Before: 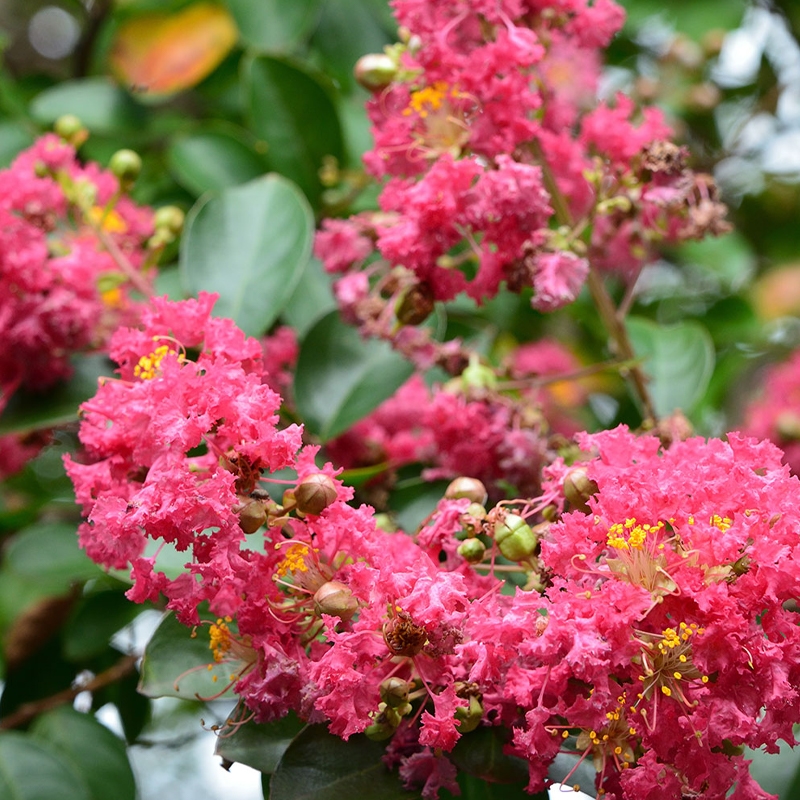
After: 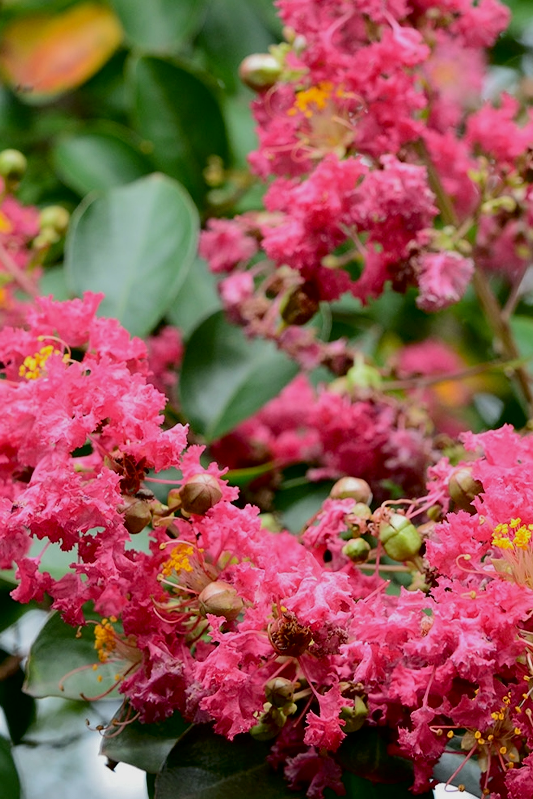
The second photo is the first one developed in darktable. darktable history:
tone equalizer: edges refinement/feathering 500, mask exposure compensation -1.57 EV, preserve details no
exposure: black level correction 0.006, exposure -0.22 EV, compensate exposure bias true, compensate highlight preservation false
tone curve: curves: ch0 [(0, 0) (0.003, 0.002) (0.011, 0.006) (0.025, 0.013) (0.044, 0.019) (0.069, 0.032) (0.1, 0.056) (0.136, 0.095) (0.177, 0.144) (0.224, 0.193) (0.277, 0.26) (0.335, 0.331) (0.399, 0.405) (0.468, 0.479) (0.543, 0.552) (0.623, 0.624) (0.709, 0.699) (0.801, 0.772) (0.898, 0.856) (1, 1)], color space Lab, independent channels, preserve colors none
crop and rotate: left 14.464%, right 18.844%
